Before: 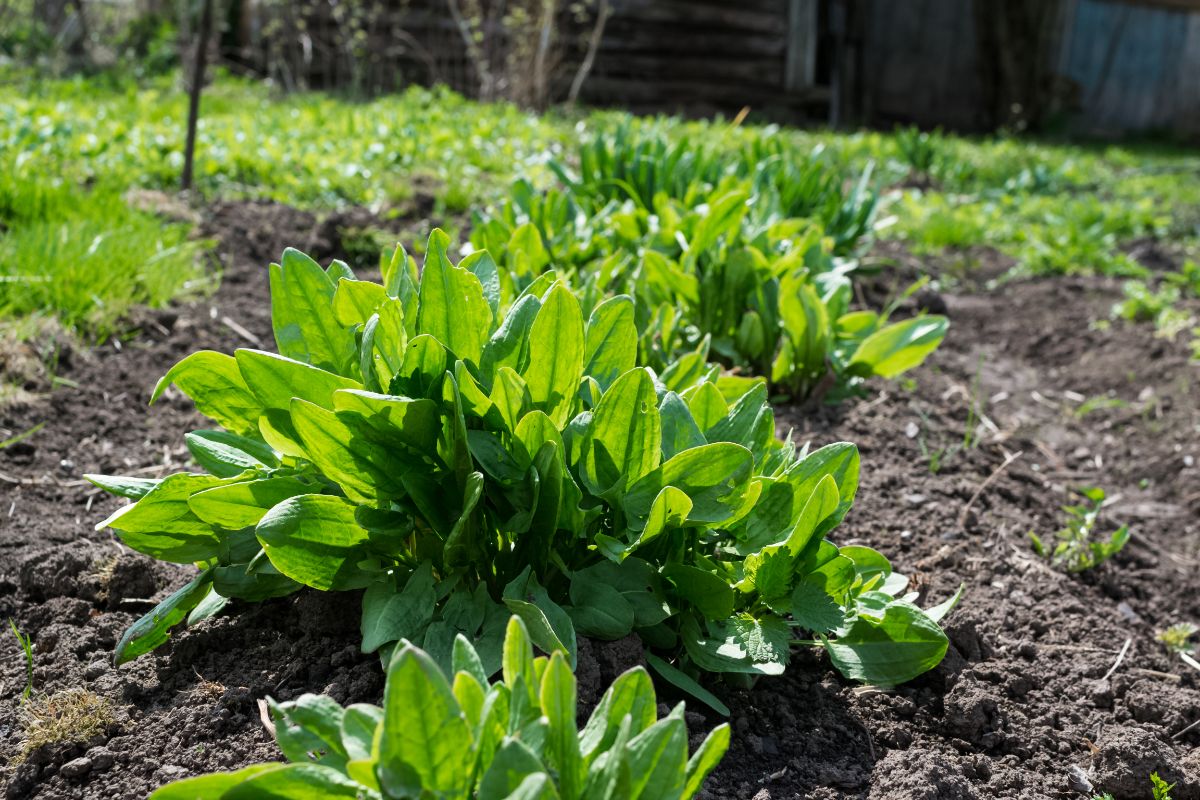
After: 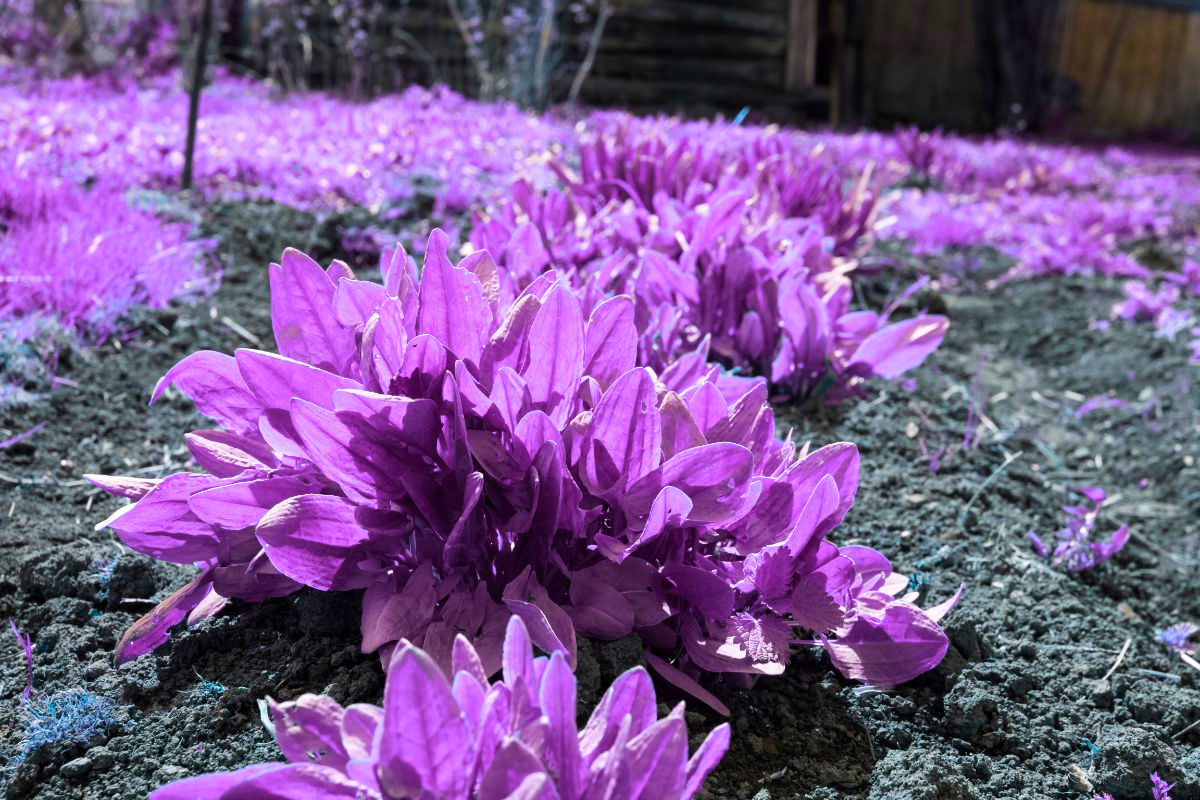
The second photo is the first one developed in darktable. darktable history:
color balance rgb: perceptual saturation grading › global saturation 0.853%, hue shift 177.68°, global vibrance 49.813%, contrast 0.962%
